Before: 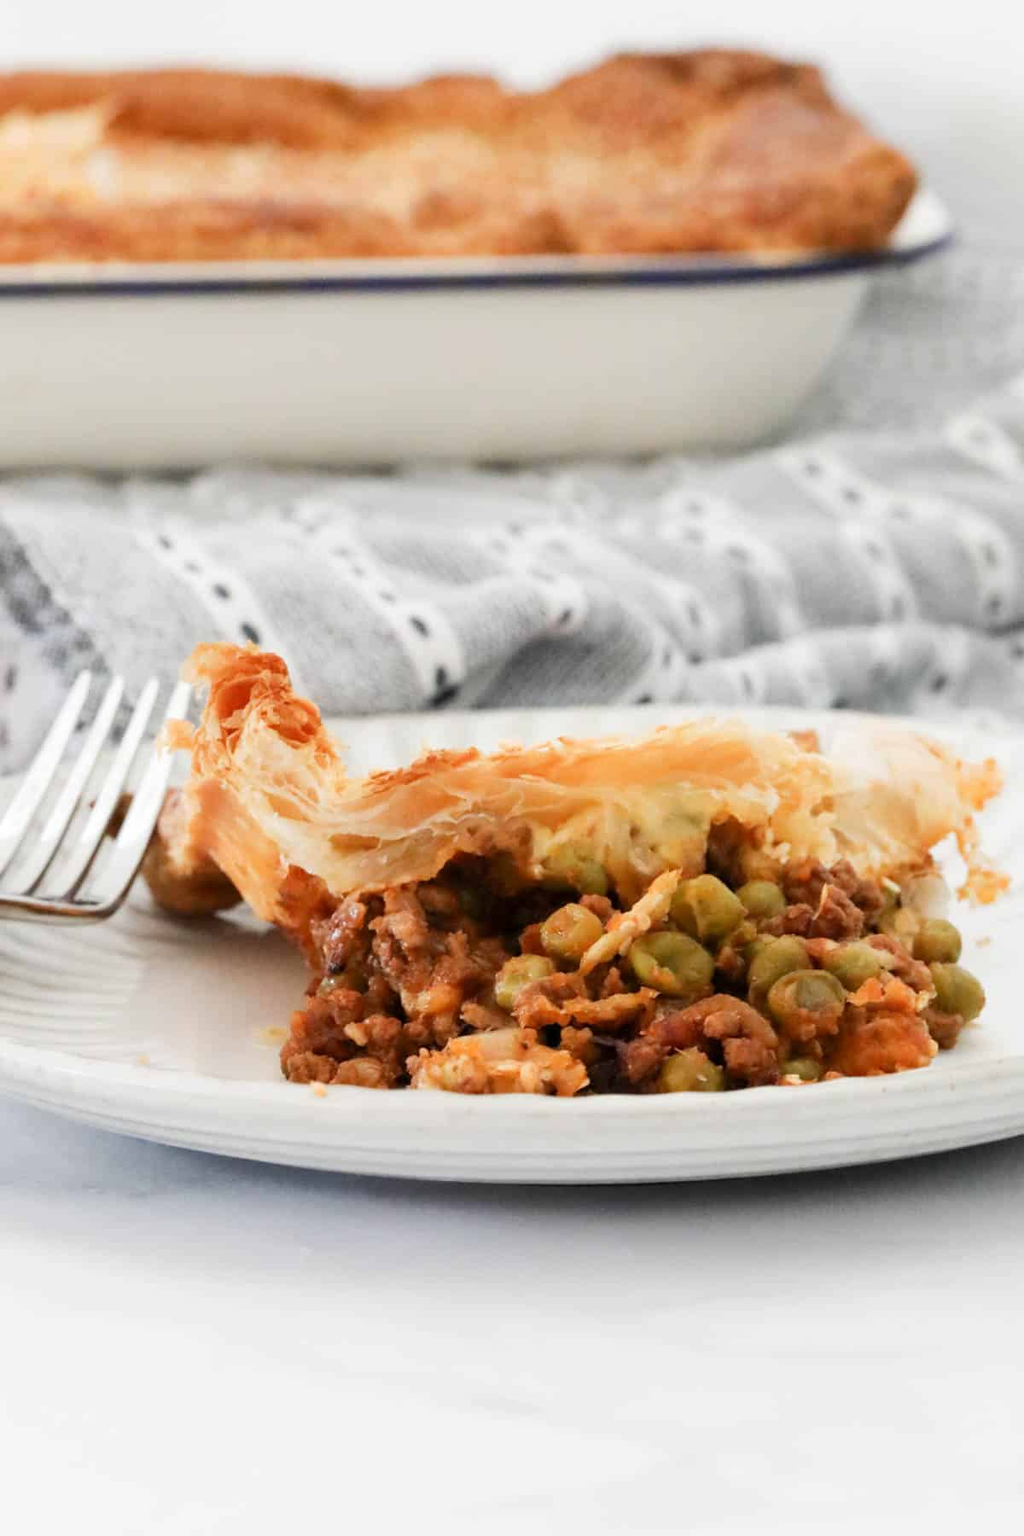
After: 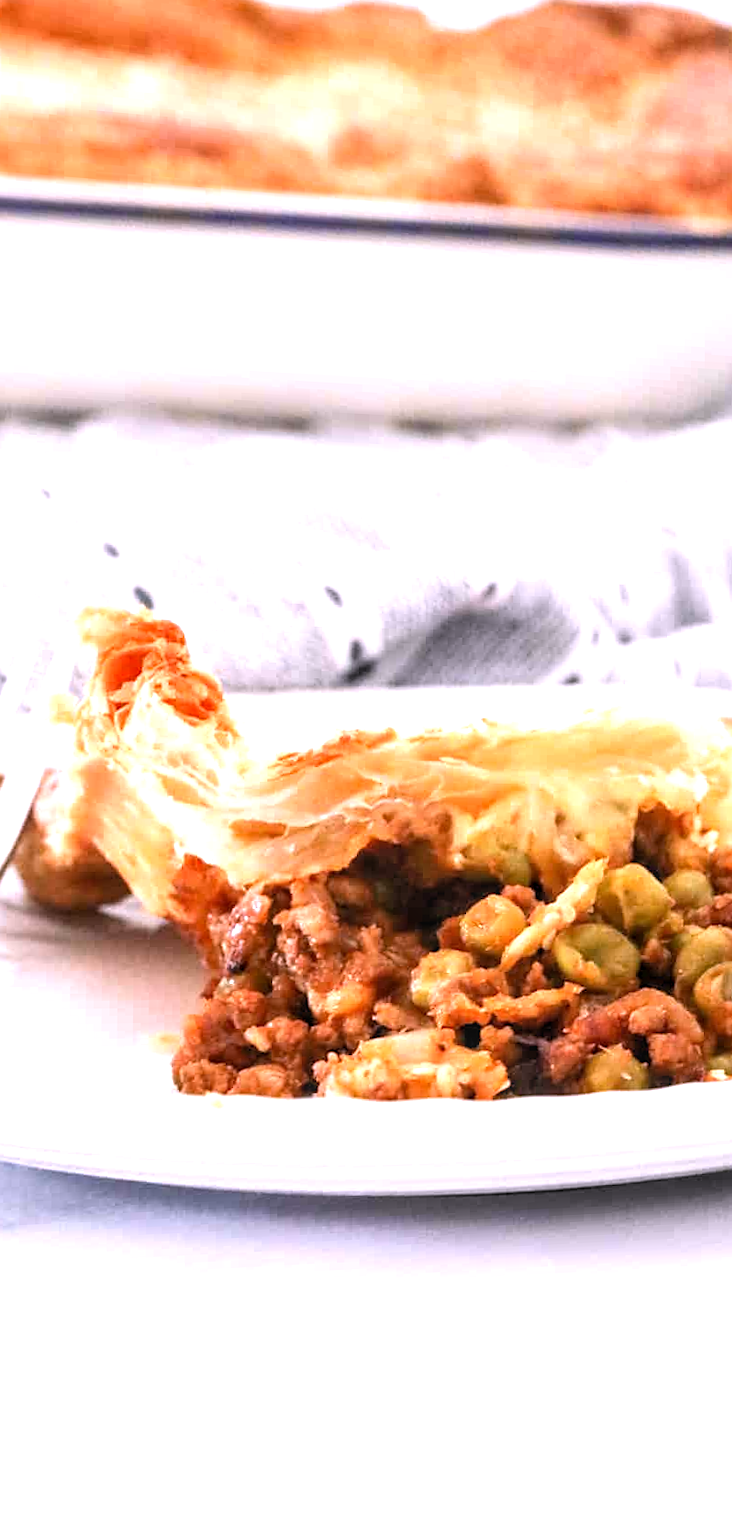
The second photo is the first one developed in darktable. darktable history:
white balance: red 1.066, blue 1.119
rotate and perspective: rotation 0.679°, lens shift (horizontal) 0.136, crop left 0.009, crop right 0.991, crop top 0.078, crop bottom 0.95
local contrast: on, module defaults
levels: levels [0.016, 0.484, 0.953]
crop and rotate: left 14.436%, right 18.898%
exposure: exposure 0.661 EV, compensate highlight preservation false
sharpen: amount 0.2
